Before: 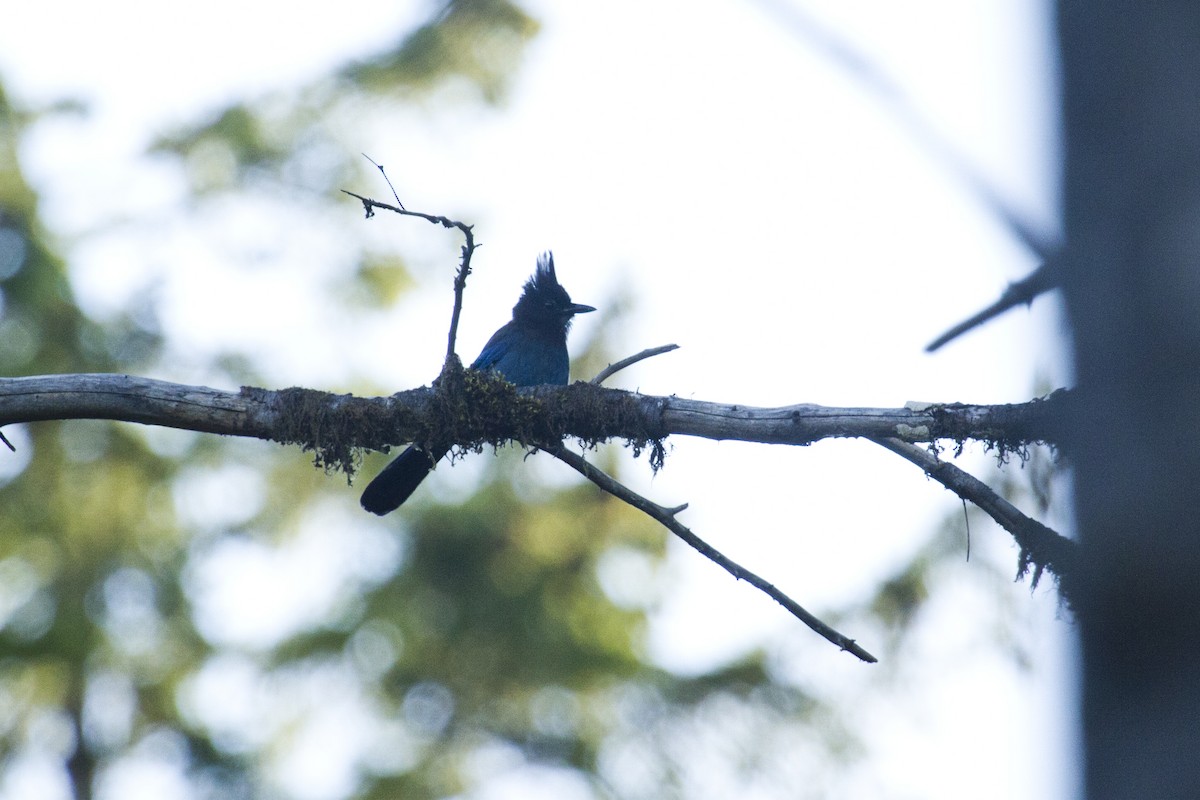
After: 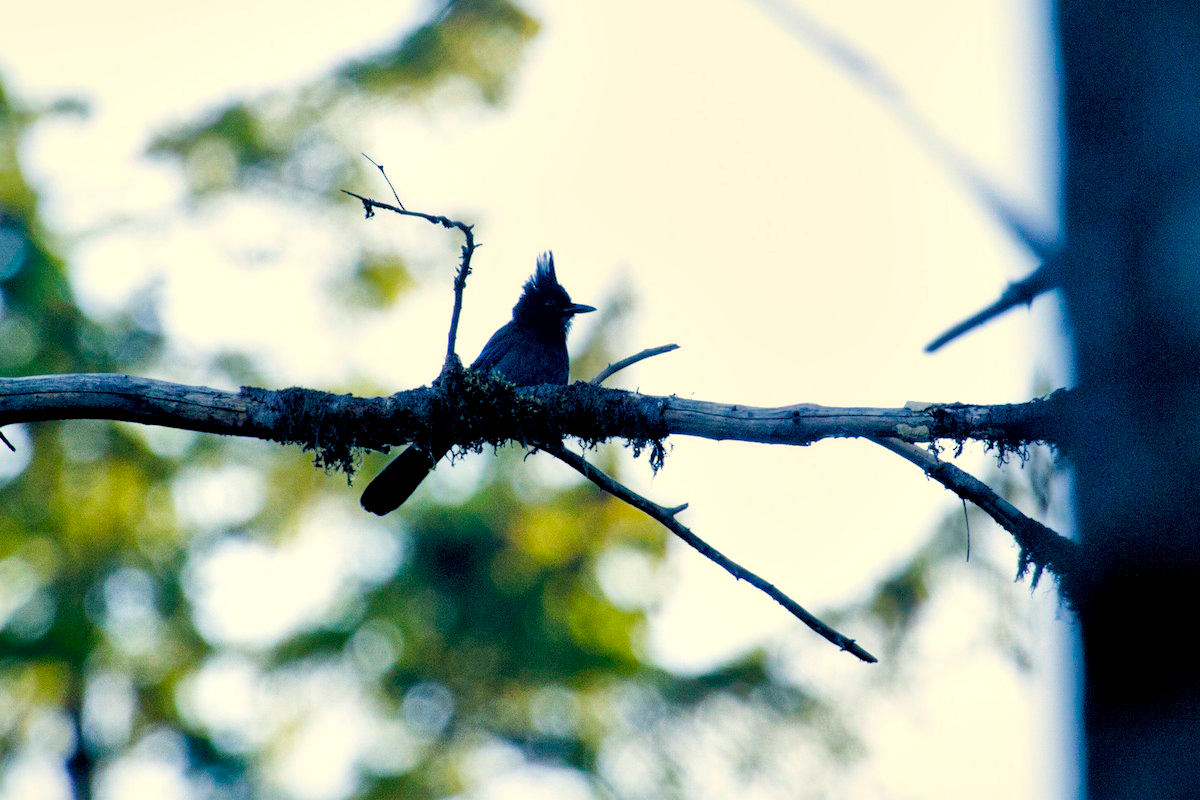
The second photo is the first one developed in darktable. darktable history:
local contrast: mode bilateral grid, contrast 26, coarseness 60, detail 151%, midtone range 0.2
color correction: highlights a* 1.43, highlights b* 17.65
exposure: black level correction 0.028, exposure -0.075 EV, compensate highlight preservation false
color balance rgb: global offset › chroma 0.252%, global offset › hue 256.38°, linear chroma grading › global chroma 14.603%, perceptual saturation grading › global saturation 31.065%
